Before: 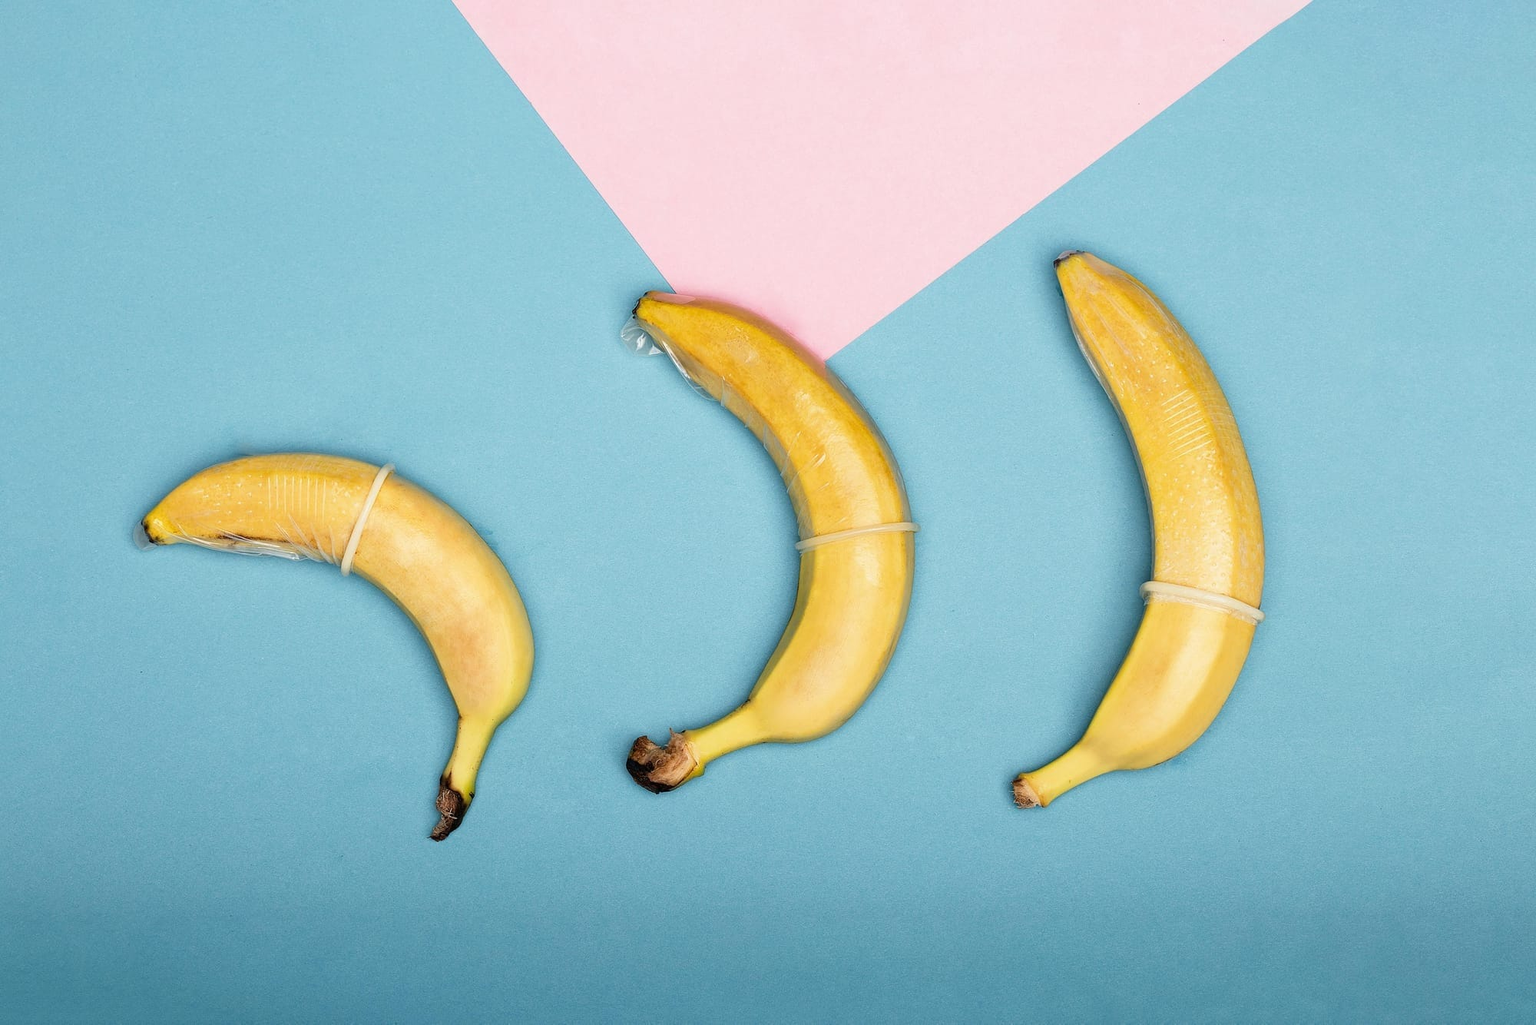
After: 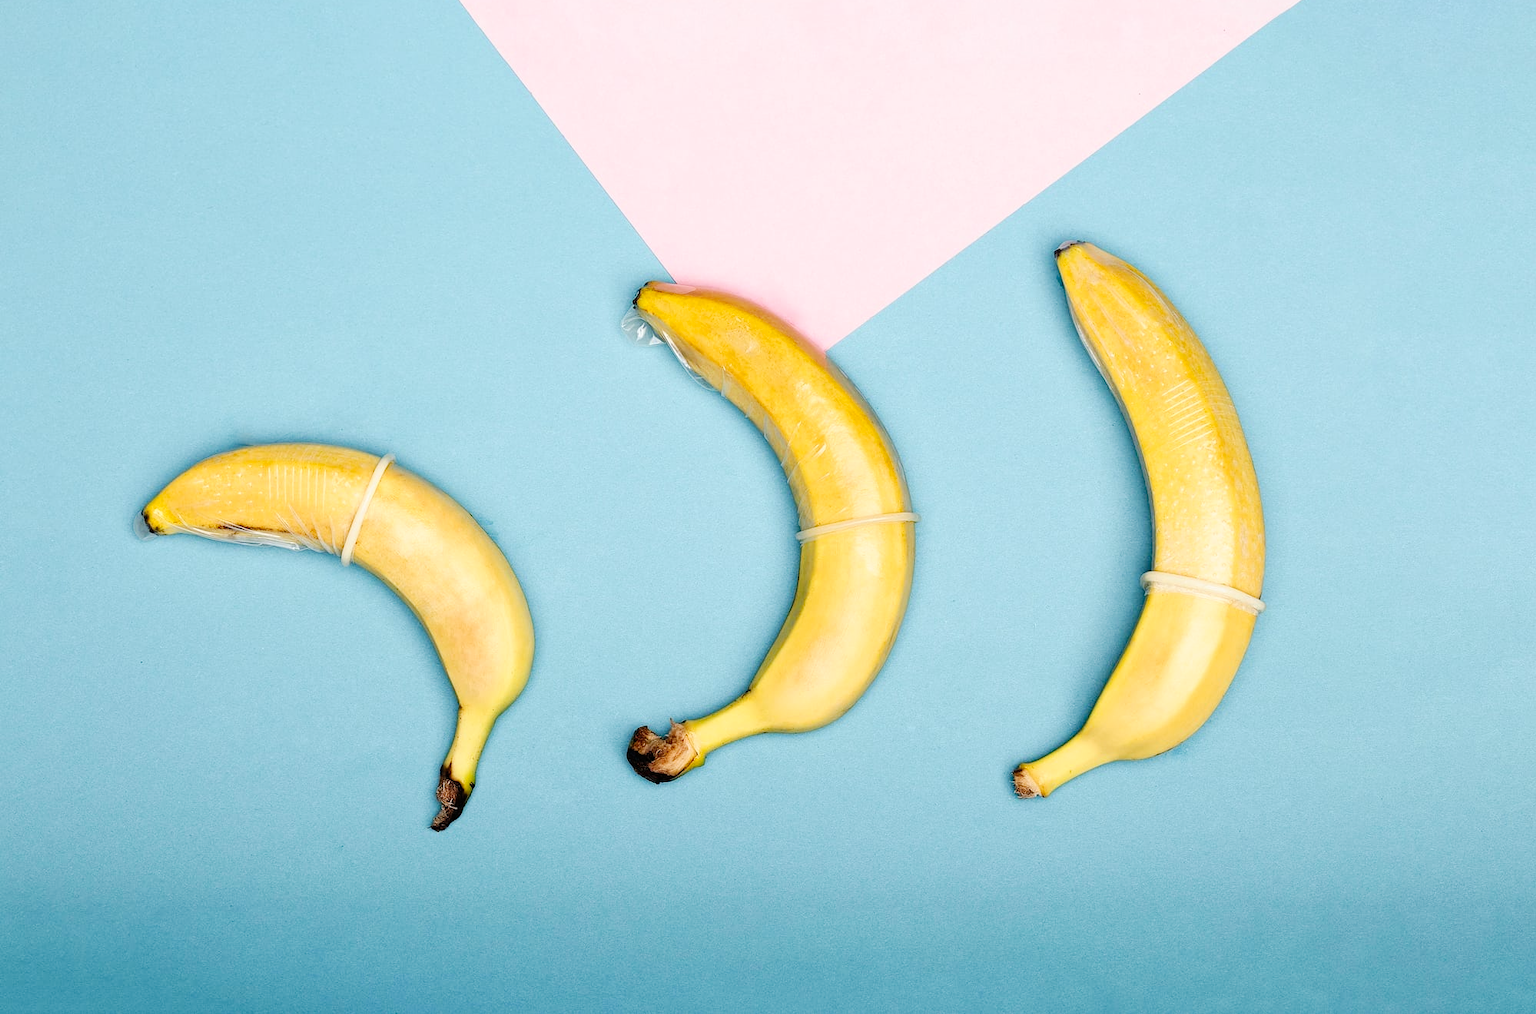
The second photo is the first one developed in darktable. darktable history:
tone curve: curves: ch0 [(0, 0) (0.003, 0.004) (0.011, 0.006) (0.025, 0.011) (0.044, 0.017) (0.069, 0.029) (0.1, 0.047) (0.136, 0.07) (0.177, 0.121) (0.224, 0.182) (0.277, 0.257) (0.335, 0.342) (0.399, 0.432) (0.468, 0.526) (0.543, 0.621) (0.623, 0.711) (0.709, 0.792) (0.801, 0.87) (0.898, 0.951) (1, 1)], preserve colors none
crop: top 1.049%, right 0.001%
